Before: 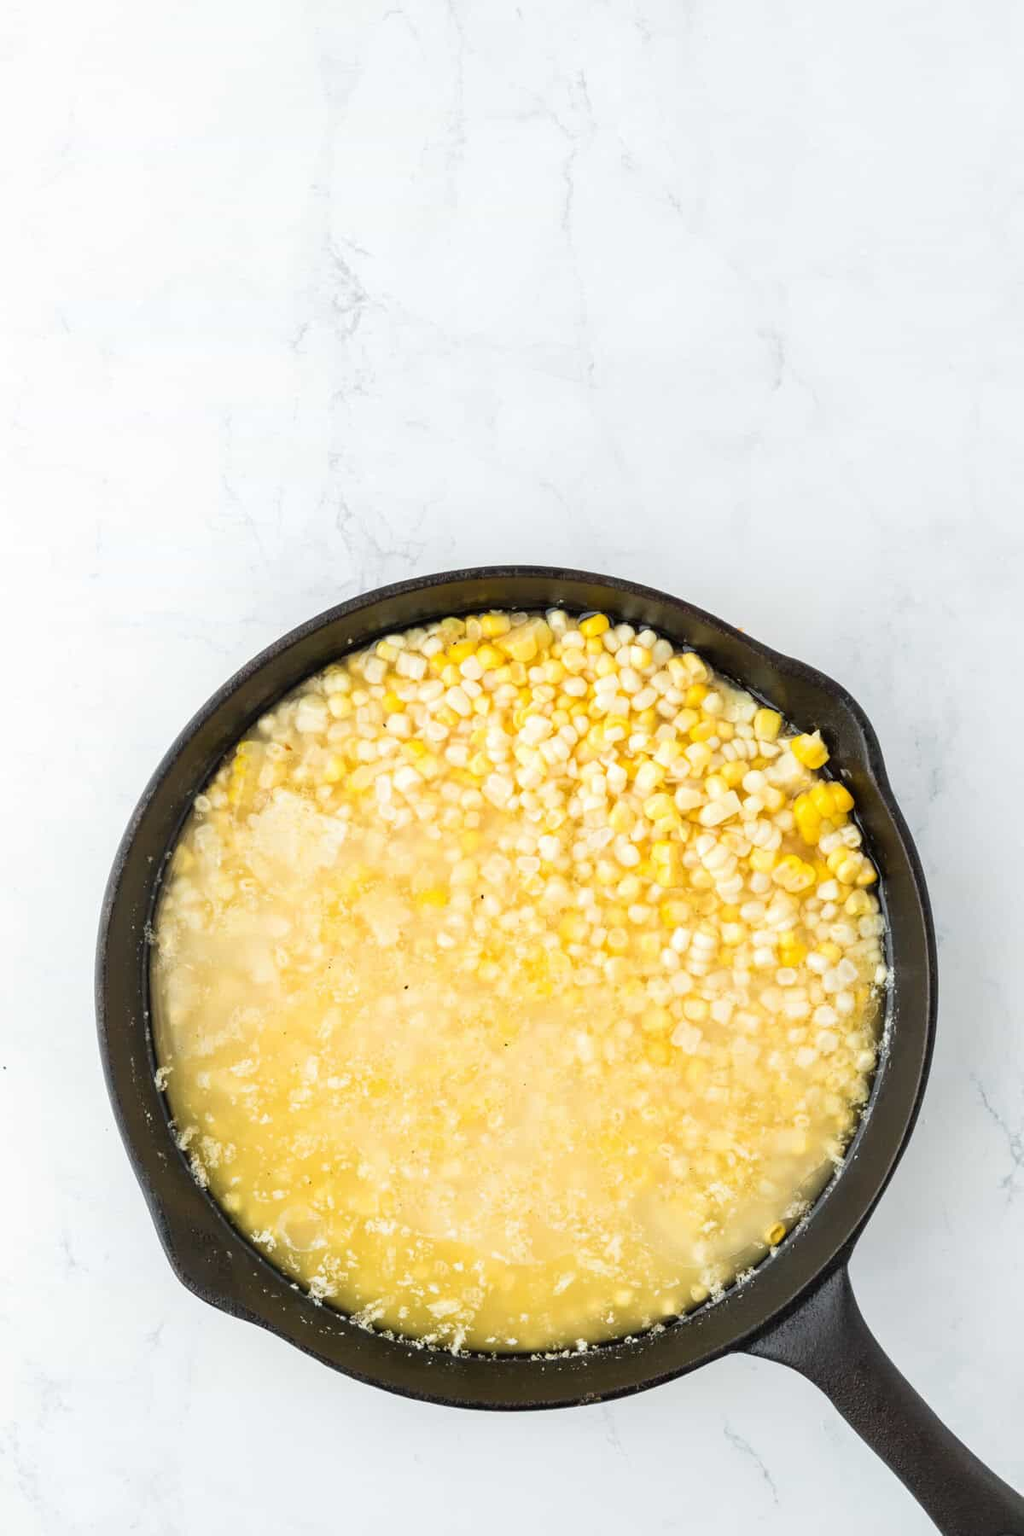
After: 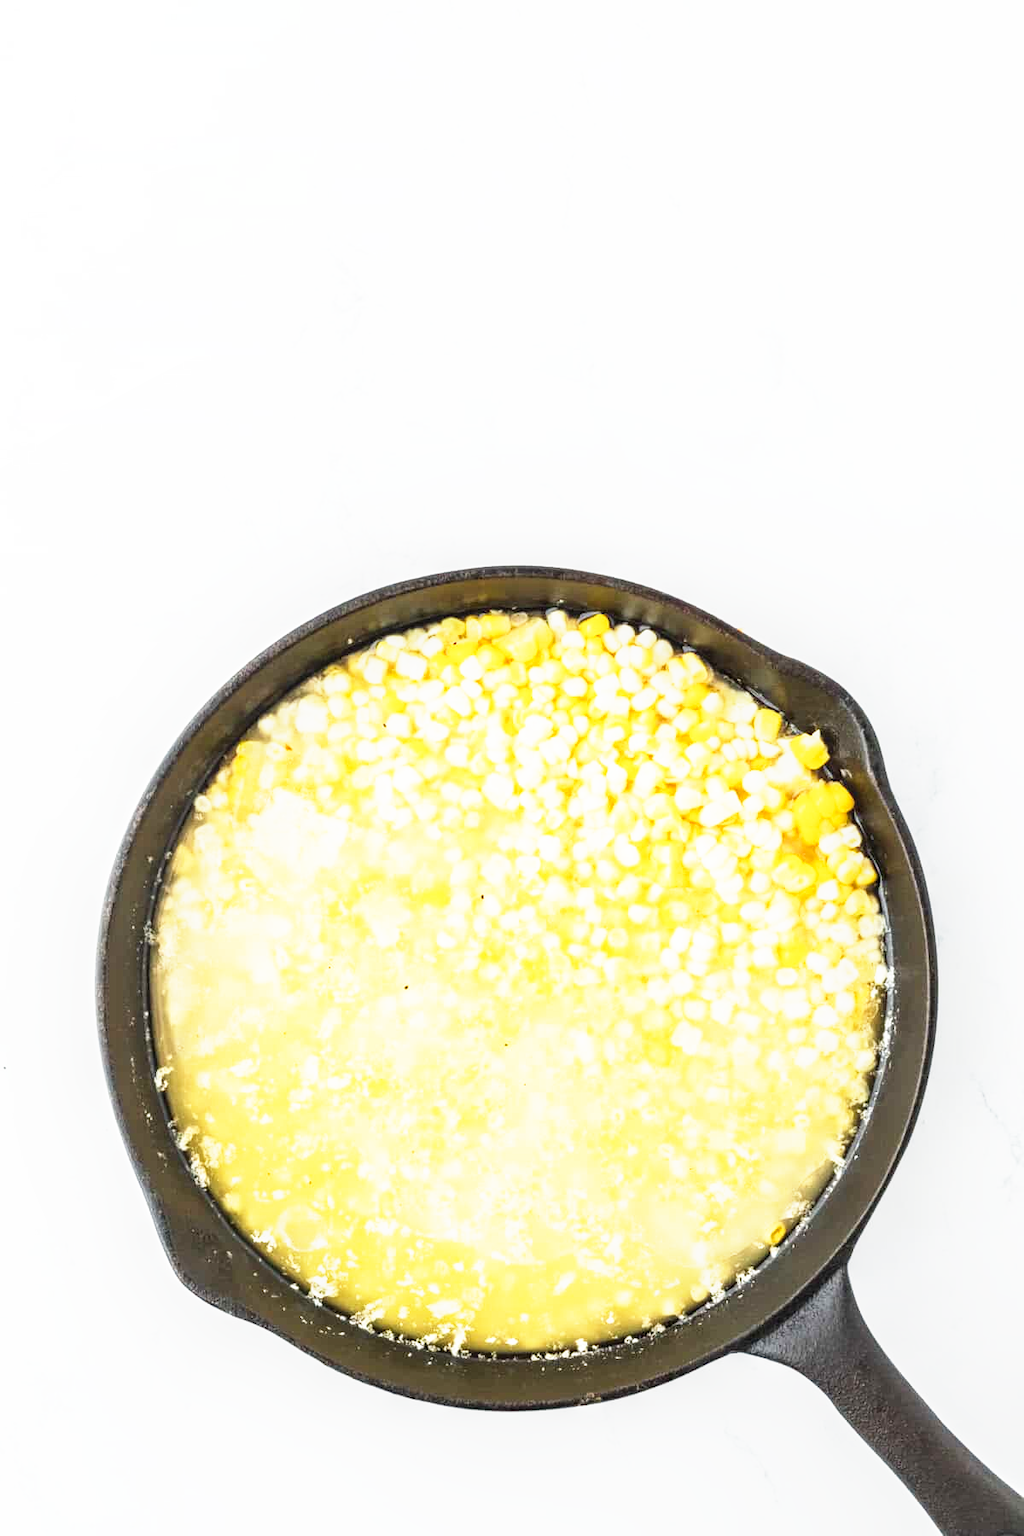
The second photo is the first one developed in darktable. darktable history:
local contrast: on, module defaults
base curve: curves: ch0 [(0, 0) (0.495, 0.917) (1, 1)], exposure shift 0.568, preserve colors none
